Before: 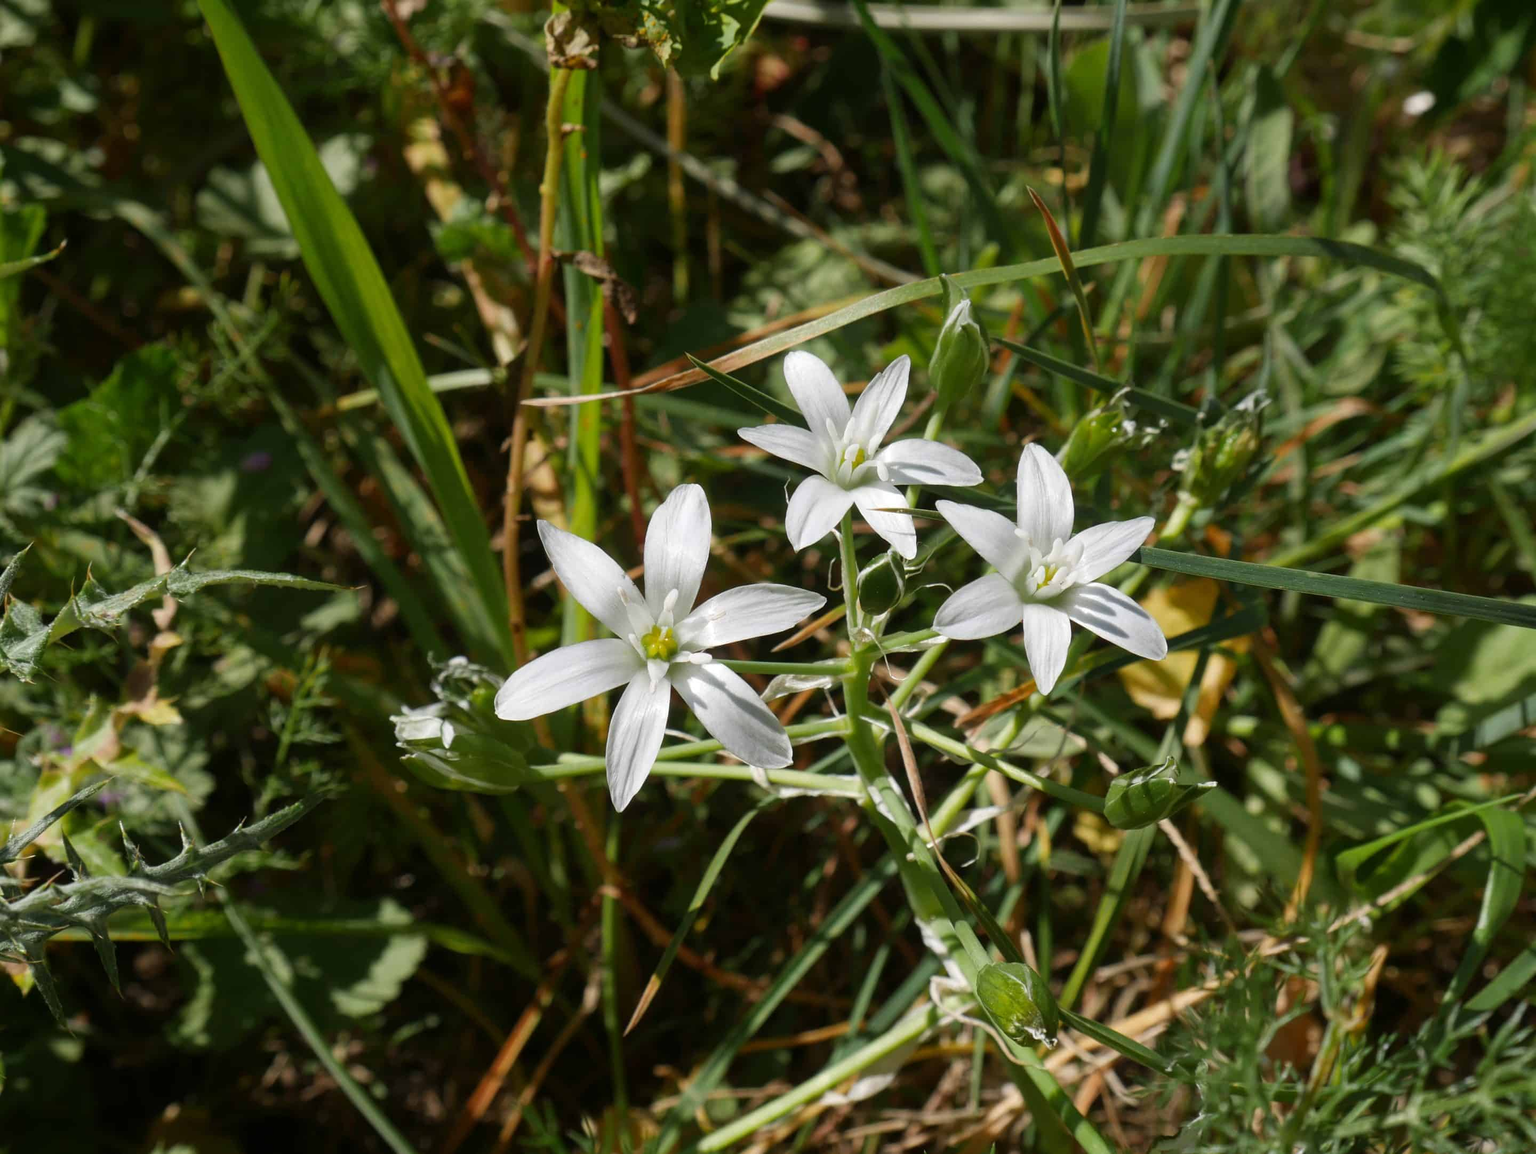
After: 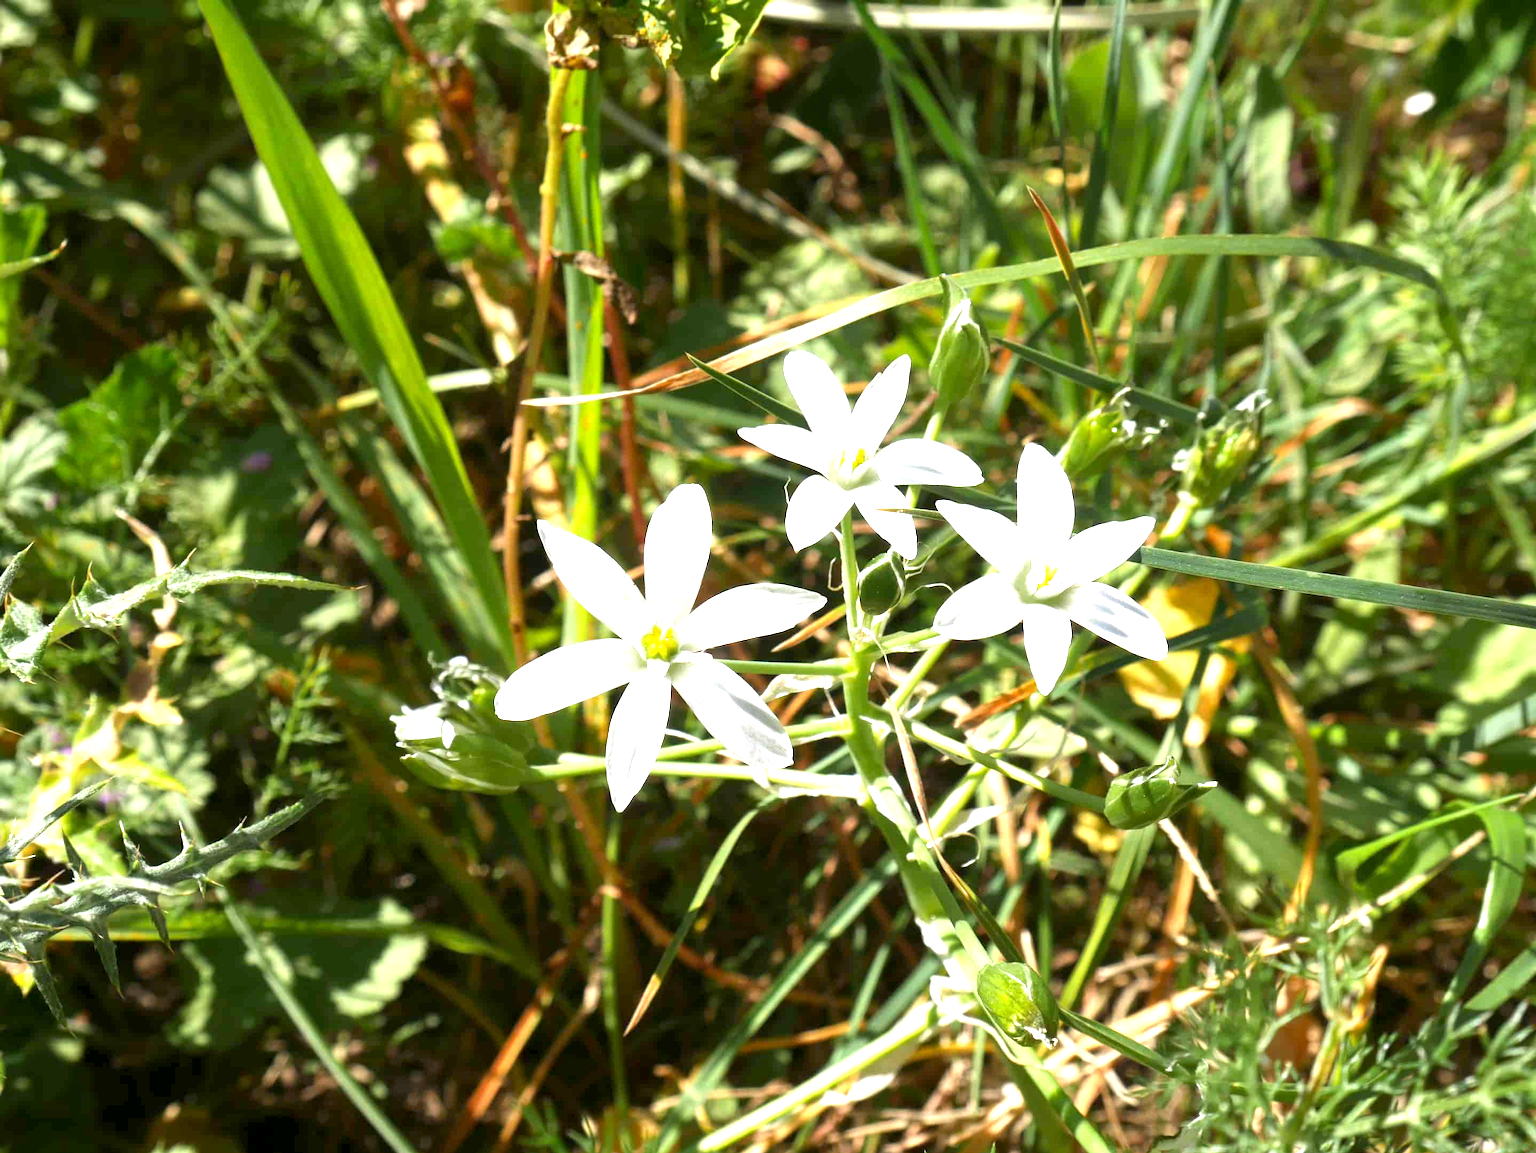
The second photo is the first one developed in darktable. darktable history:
exposure: black level correction 0.001, exposure 1.728 EV, compensate highlight preservation false
